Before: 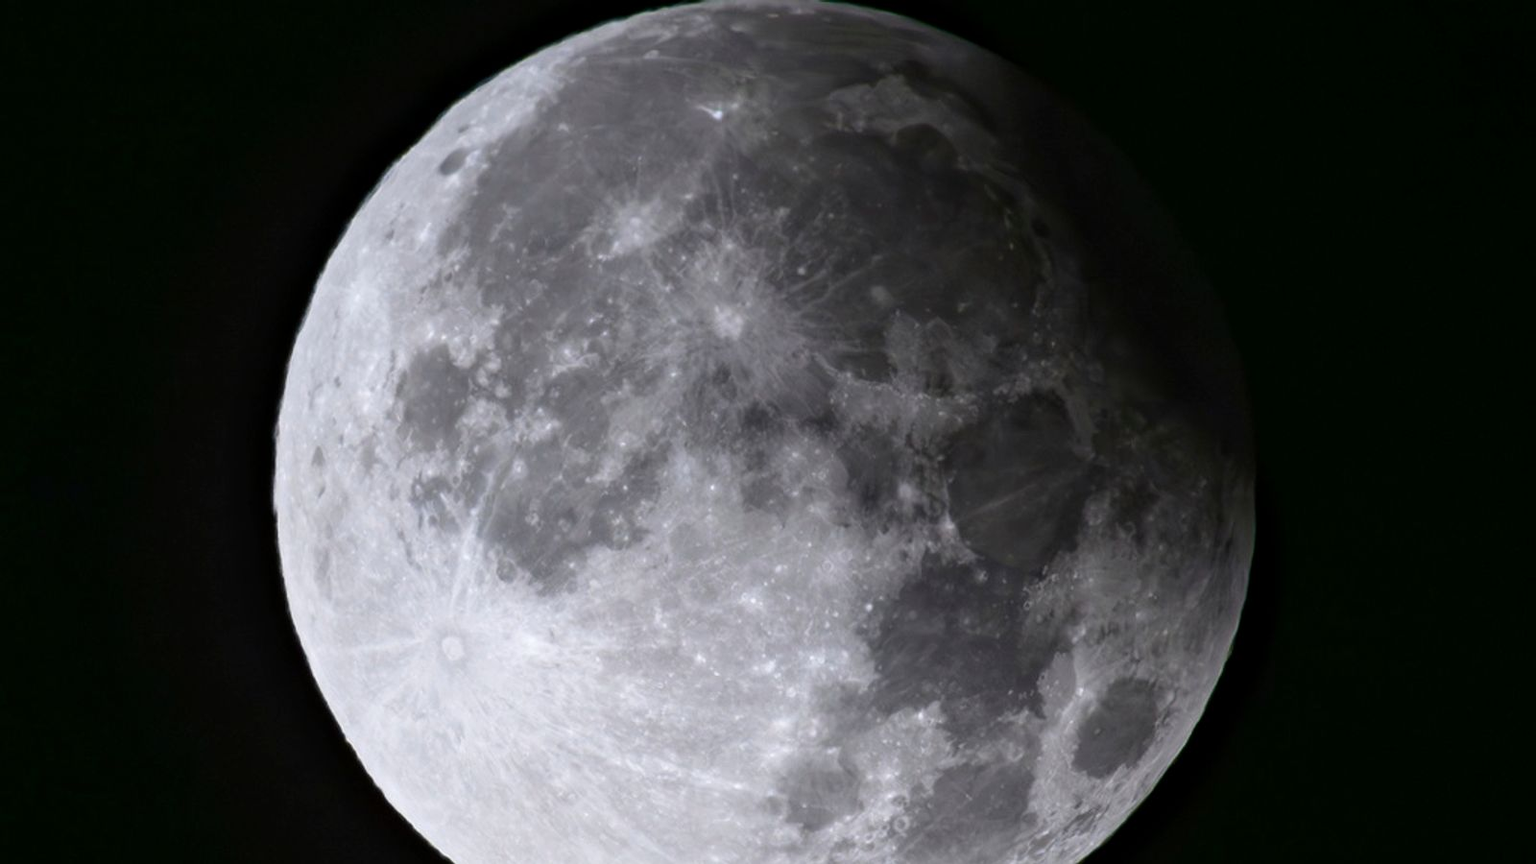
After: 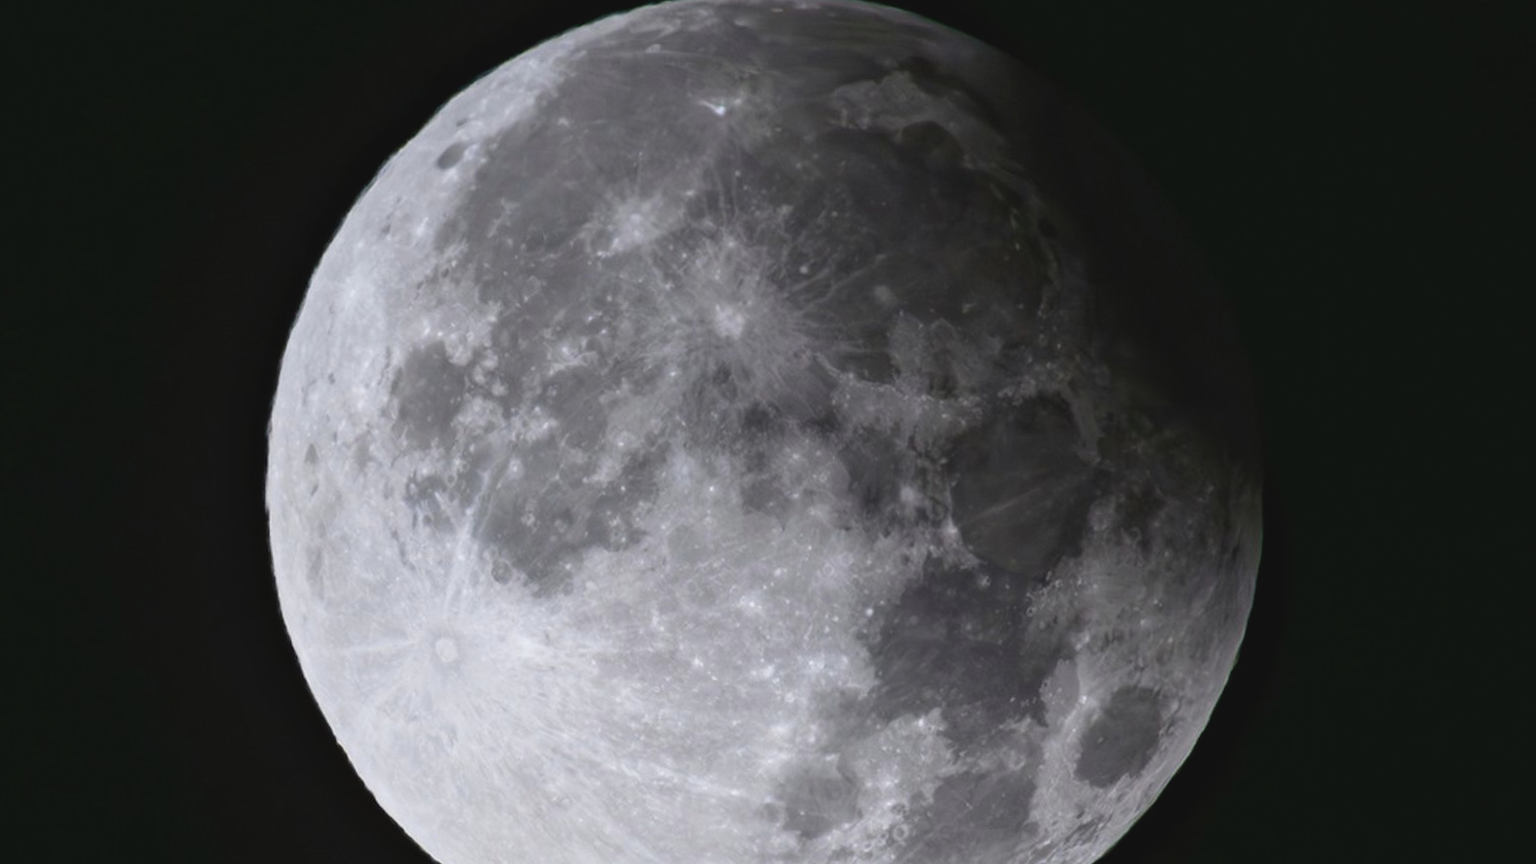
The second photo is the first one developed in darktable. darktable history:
crop and rotate: angle -0.5°
contrast brightness saturation: contrast -0.1, saturation -0.1
